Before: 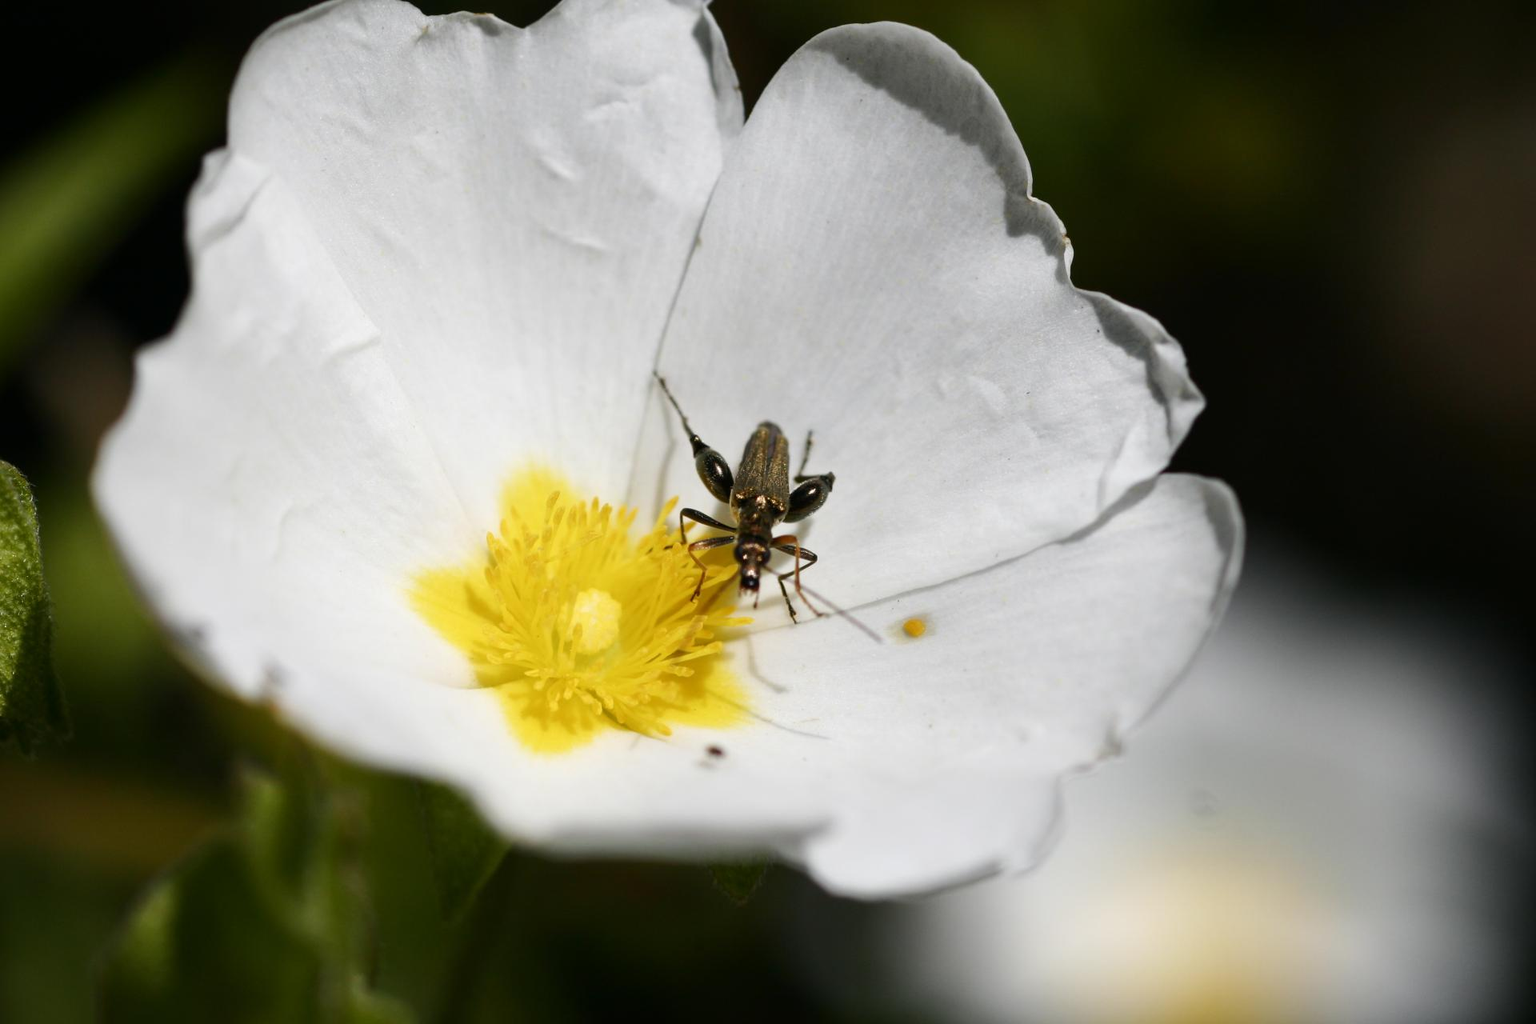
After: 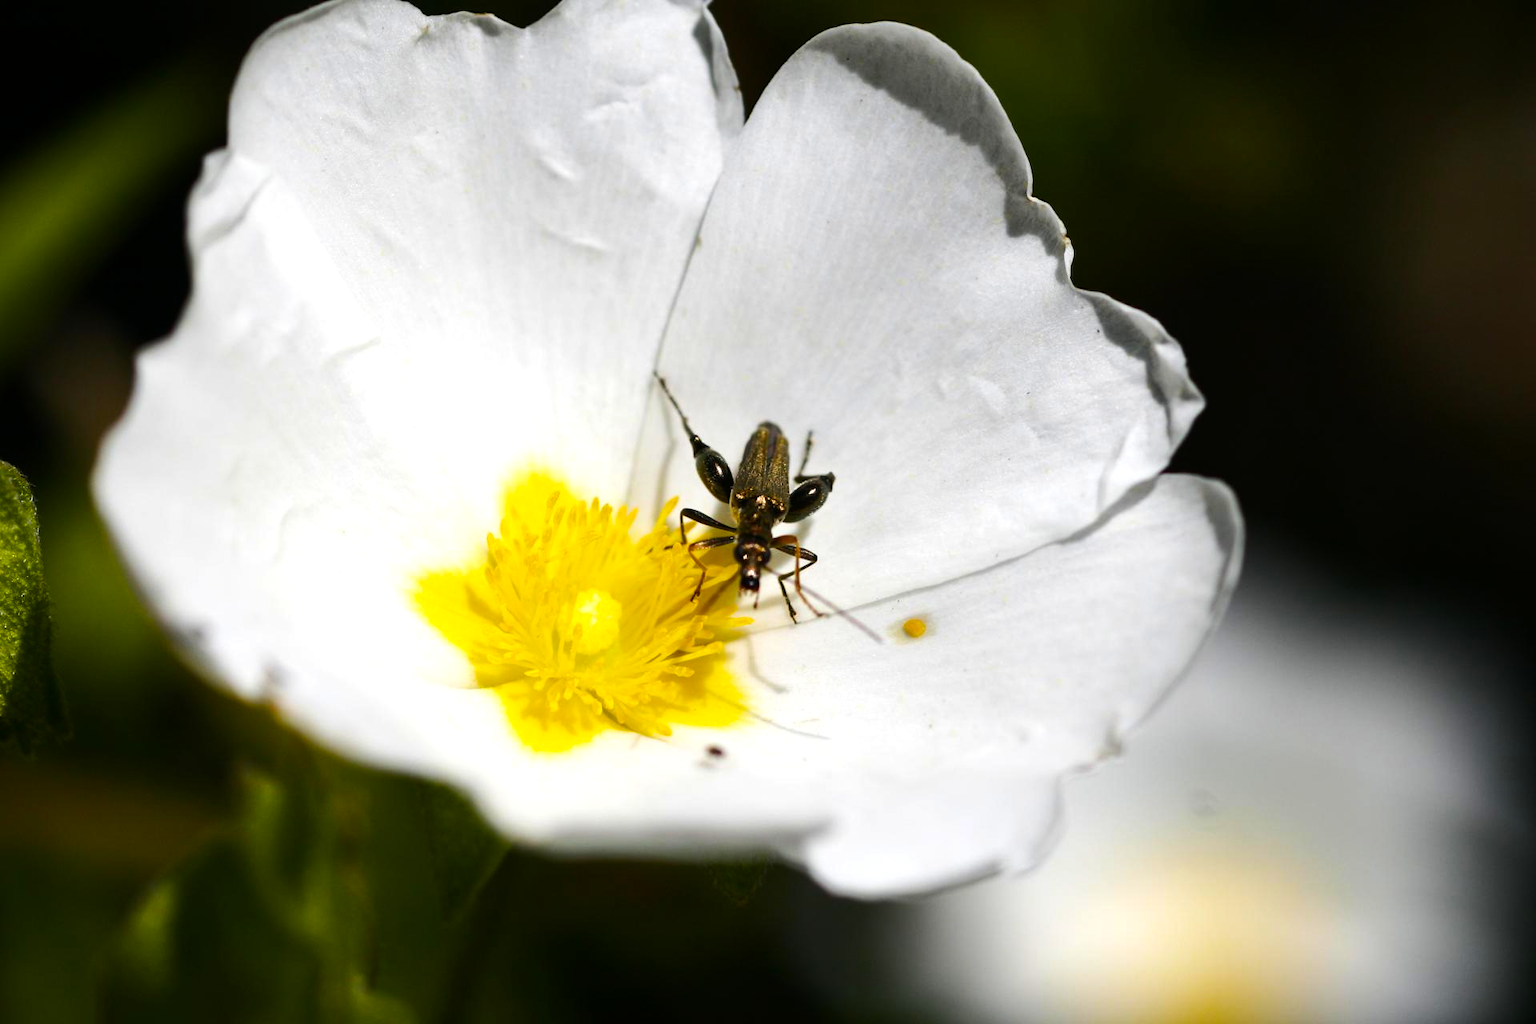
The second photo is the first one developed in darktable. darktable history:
color balance rgb: perceptual saturation grading › global saturation 25%, global vibrance 20%
tone equalizer: -8 EV -0.417 EV, -7 EV -0.389 EV, -6 EV -0.333 EV, -5 EV -0.222 EV, -3 EV 0.222 EV, -2 EV 0.333 EV, -1 EV 0.389 EV, +0 EV 0.417 EV, edges refinement/feathering 500, mask exposure compensation -1.57 EV, preserve details no
